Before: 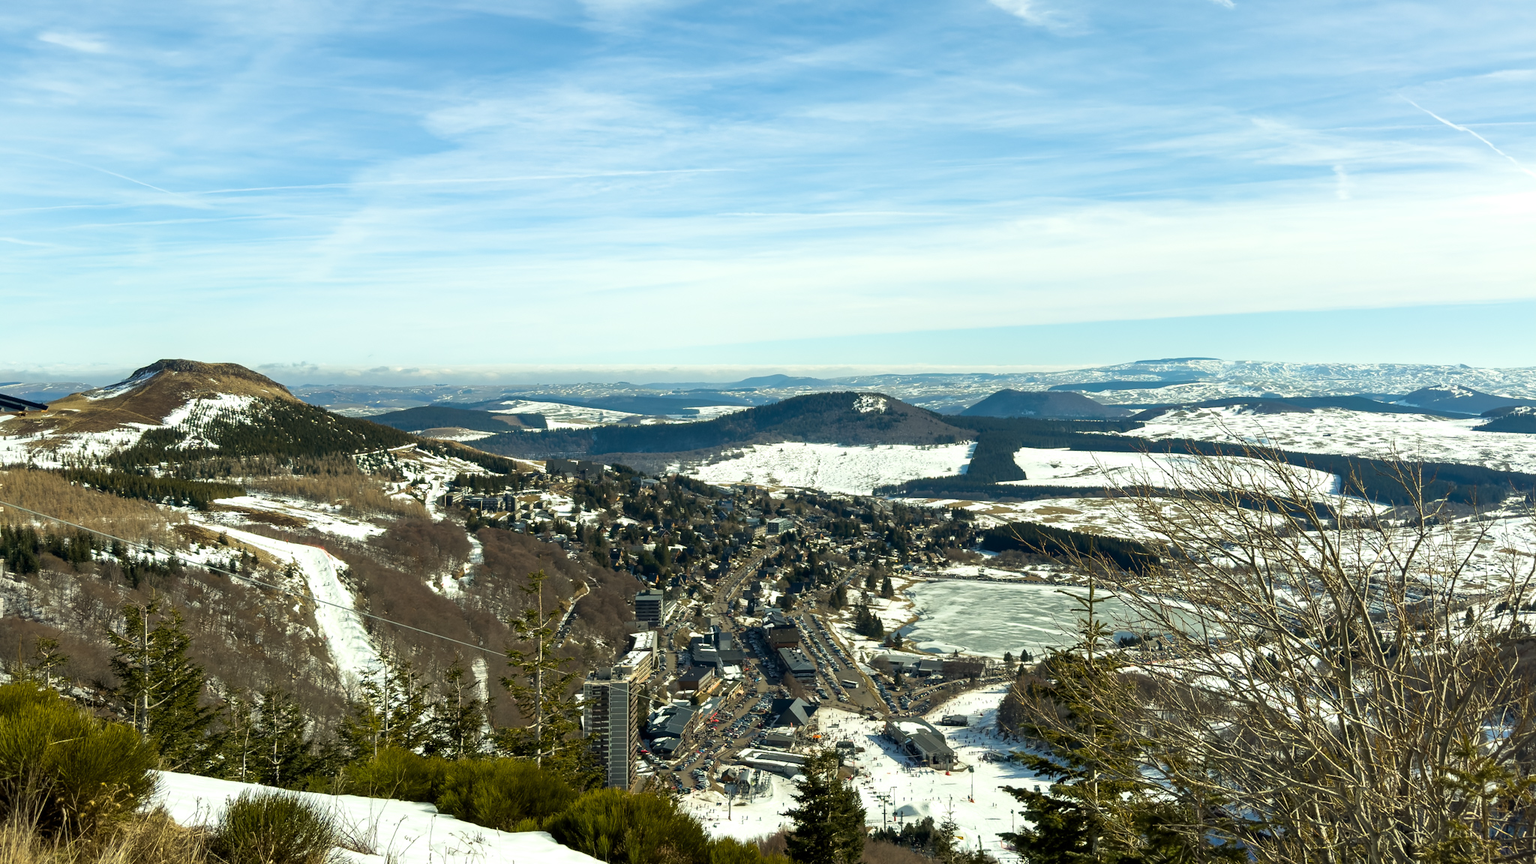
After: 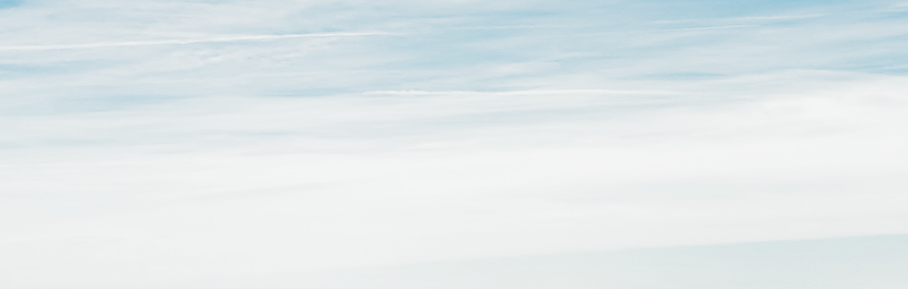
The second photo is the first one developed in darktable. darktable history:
contrast brightness saturation: brightness -0.254, saturation 0.198
filmic rgb: black relative exposure -5.37 EV, white relative exposure 2.88 EV, threshold 6 EV, dynamic range scaling -37.35%, hardness 4, contrast 1.59, highlights saturation mix -0.895%, add noise in highlights 0.001, preserve chrominance no, color science v3 (2019), use custom middle-gray values true, contrast in highlights soft, enable highlight reconstruction true
crop: left 28.933%, top 16.831%, right 26.707%, bottom 58.04%
exposure: compensate highlight preservation false
sharpen: on, module defaults
